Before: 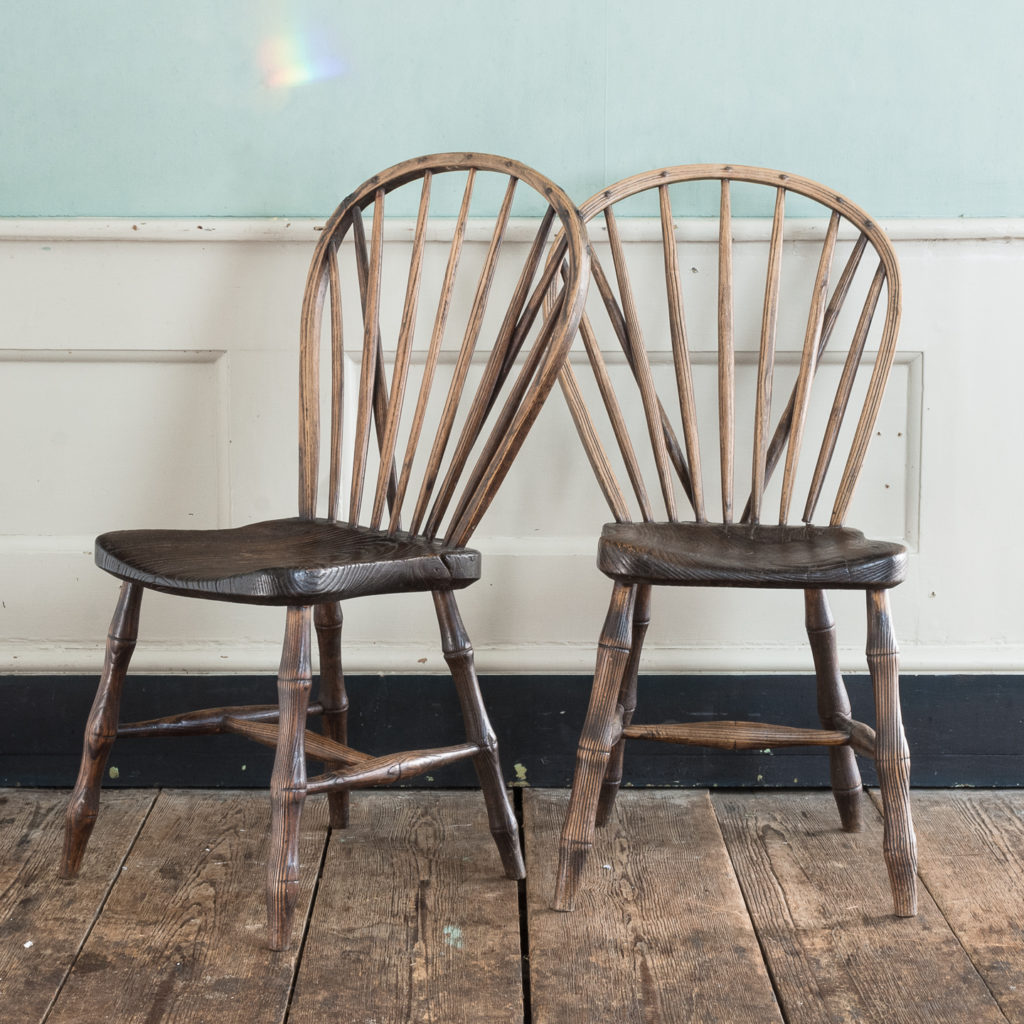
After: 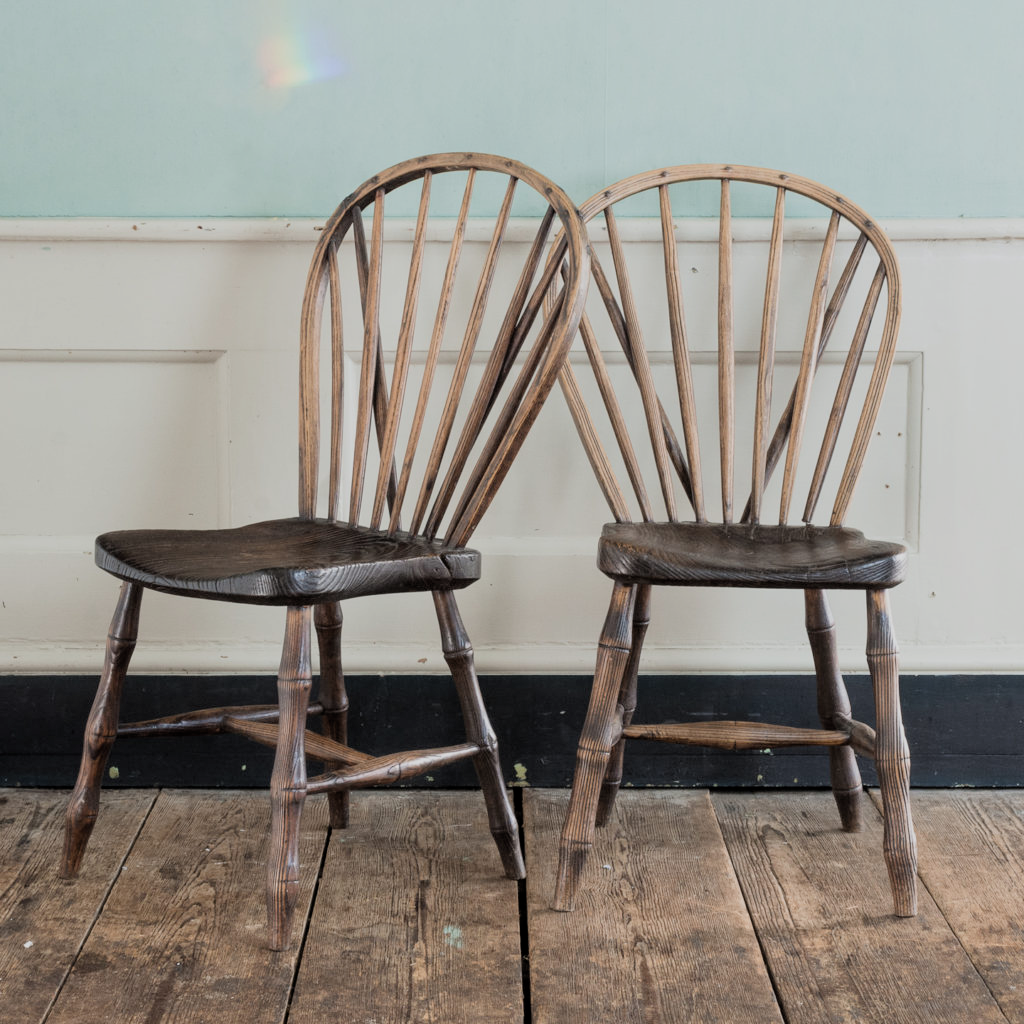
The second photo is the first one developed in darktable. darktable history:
filmic rgb: middle gray luminance 18.42%, black relative exposure -9 EV, white relative exposure 3.75 EV, threshold 6 EV, target black luminance 0%, hardness 4.85, latitude 67.35%, contrast 0.955, highlights saturation mix 20%, shadows ↔ highlights balance 21.36%, add noise in highlights 0, preserve chrominance luminance Y, color science v3 (2019), use custom middle-gray values true, iterations of high-quality reconstruction 0, contrast in highlights soft, enable highlight reconstruction true
